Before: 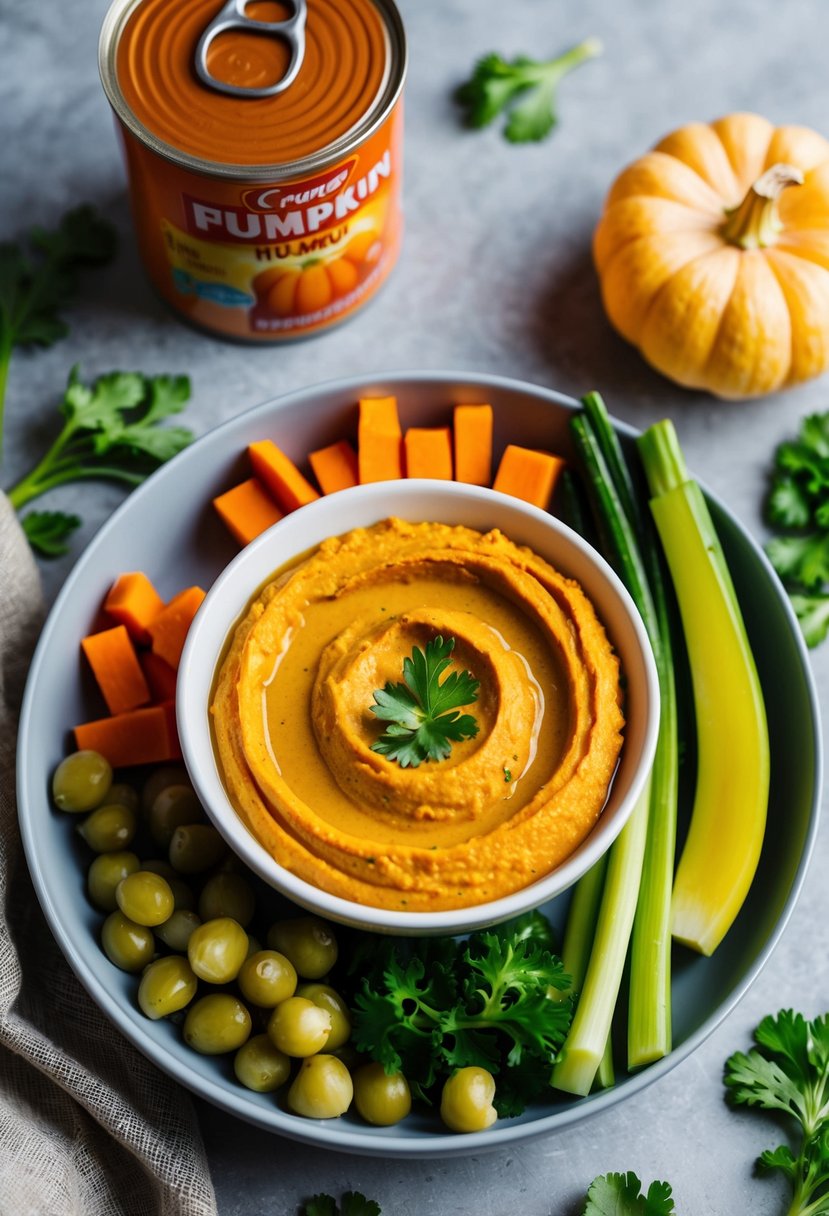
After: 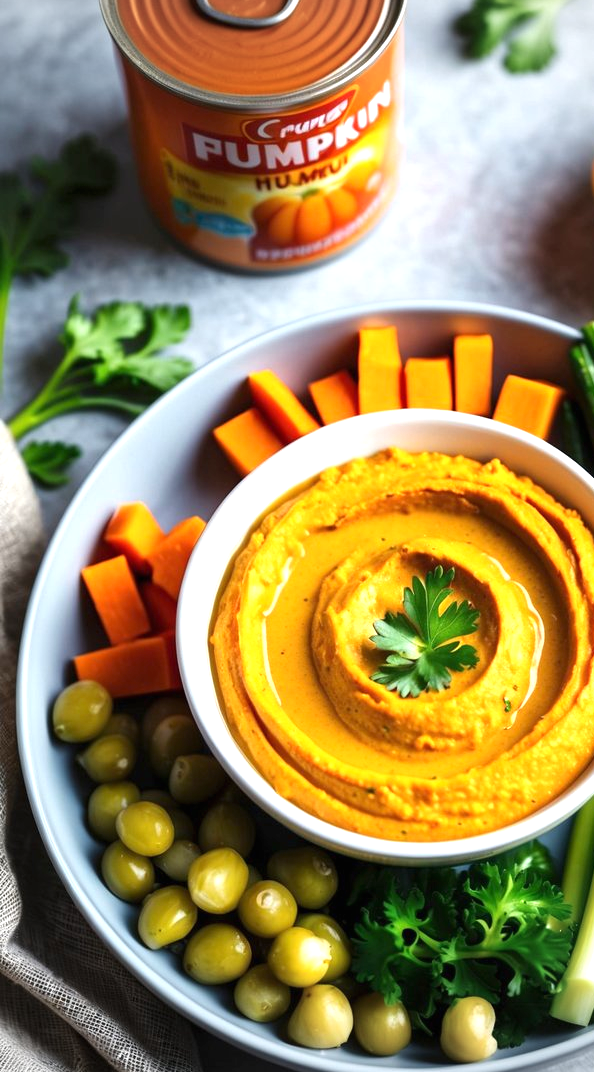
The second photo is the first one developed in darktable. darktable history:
crop: top 5.803%, right 27.864%, bottom 5.804%
exposure: black level correction 0, exposure 0.9 EV, compensate highlight preservation false
vignetting: fall-off radius 45%, brightness -0.33
